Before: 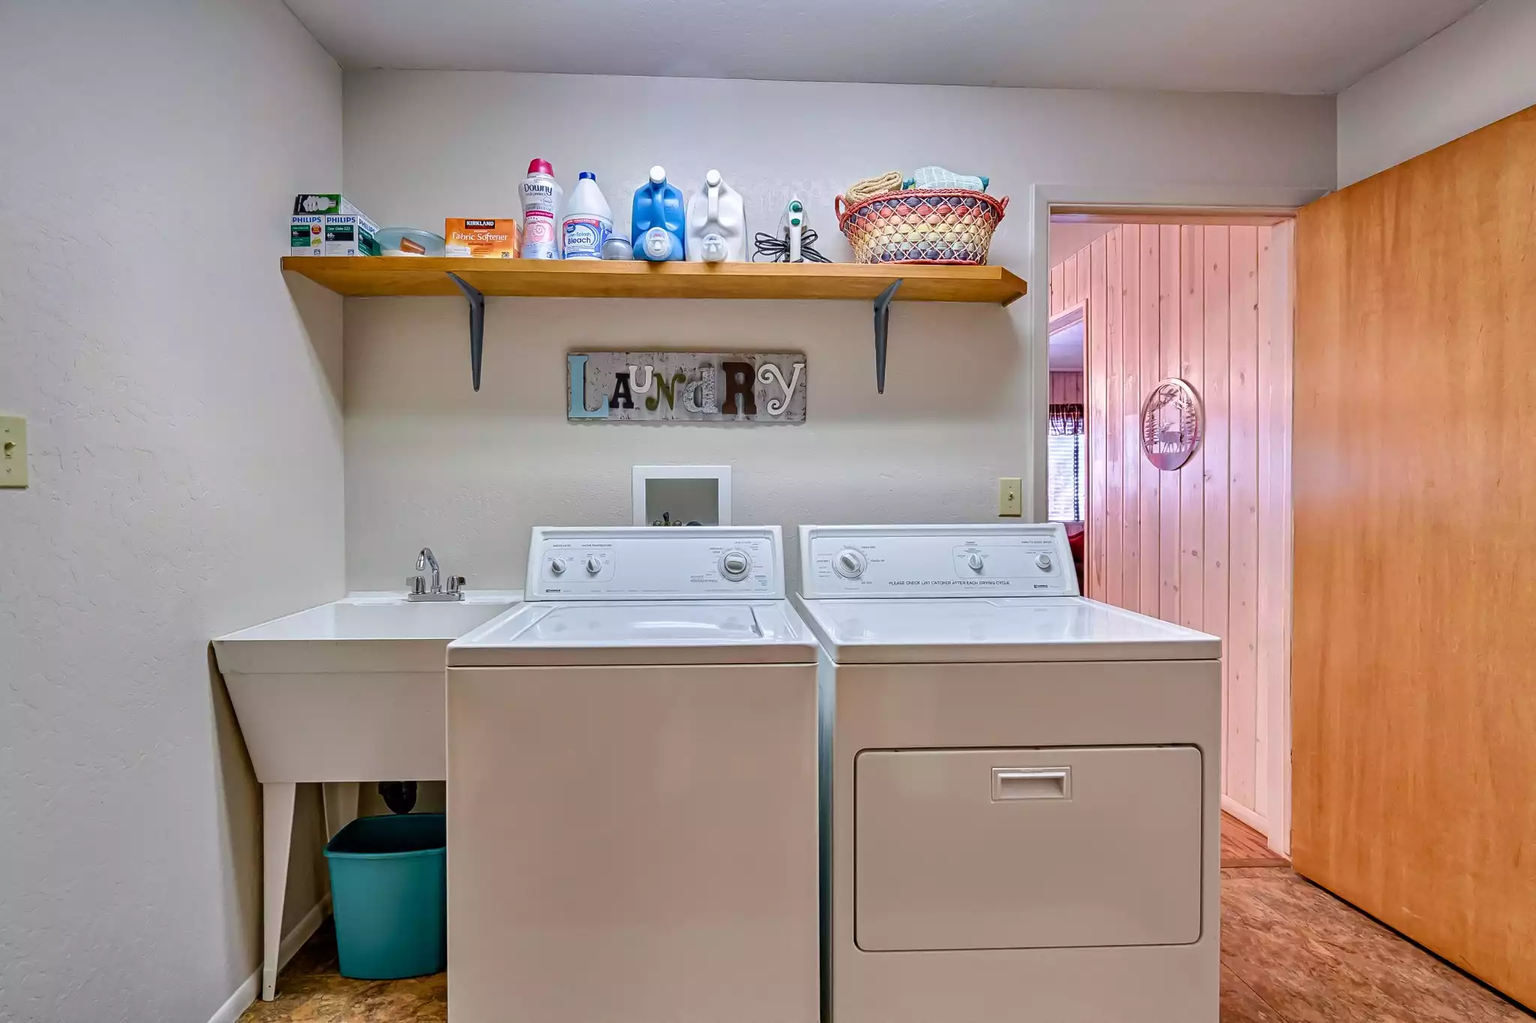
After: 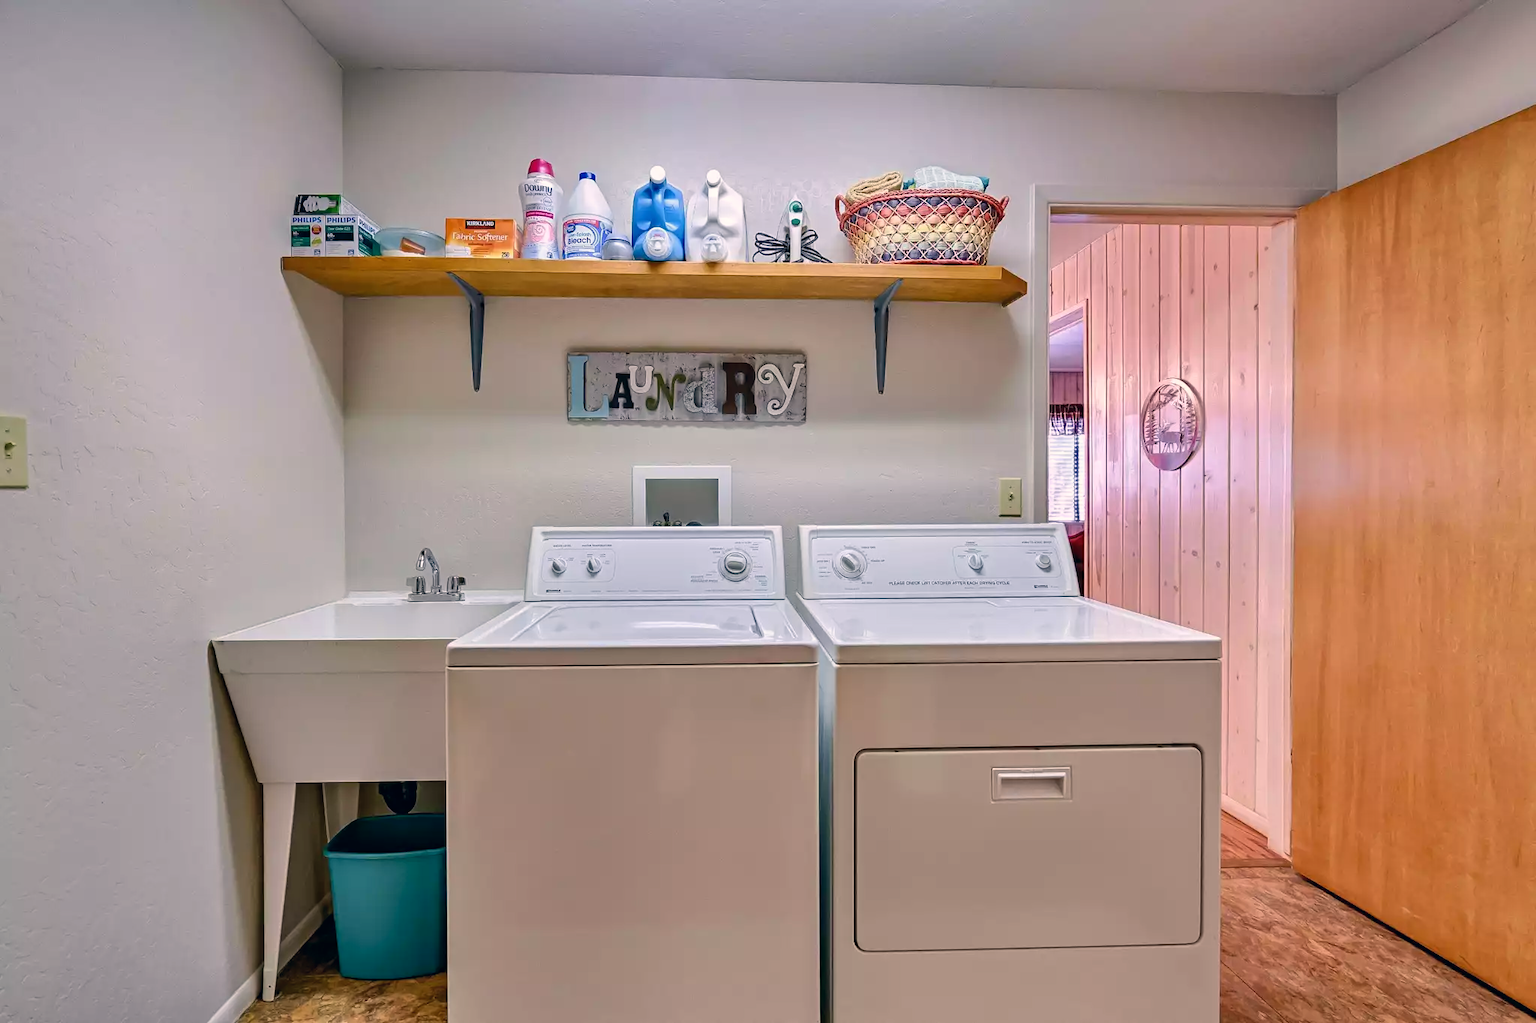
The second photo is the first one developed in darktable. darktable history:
white balance: emerald 1
color correction: highlights a* 5.38, highlights b* 5.3, shadows a* -4.26, shadows b* -5.11
